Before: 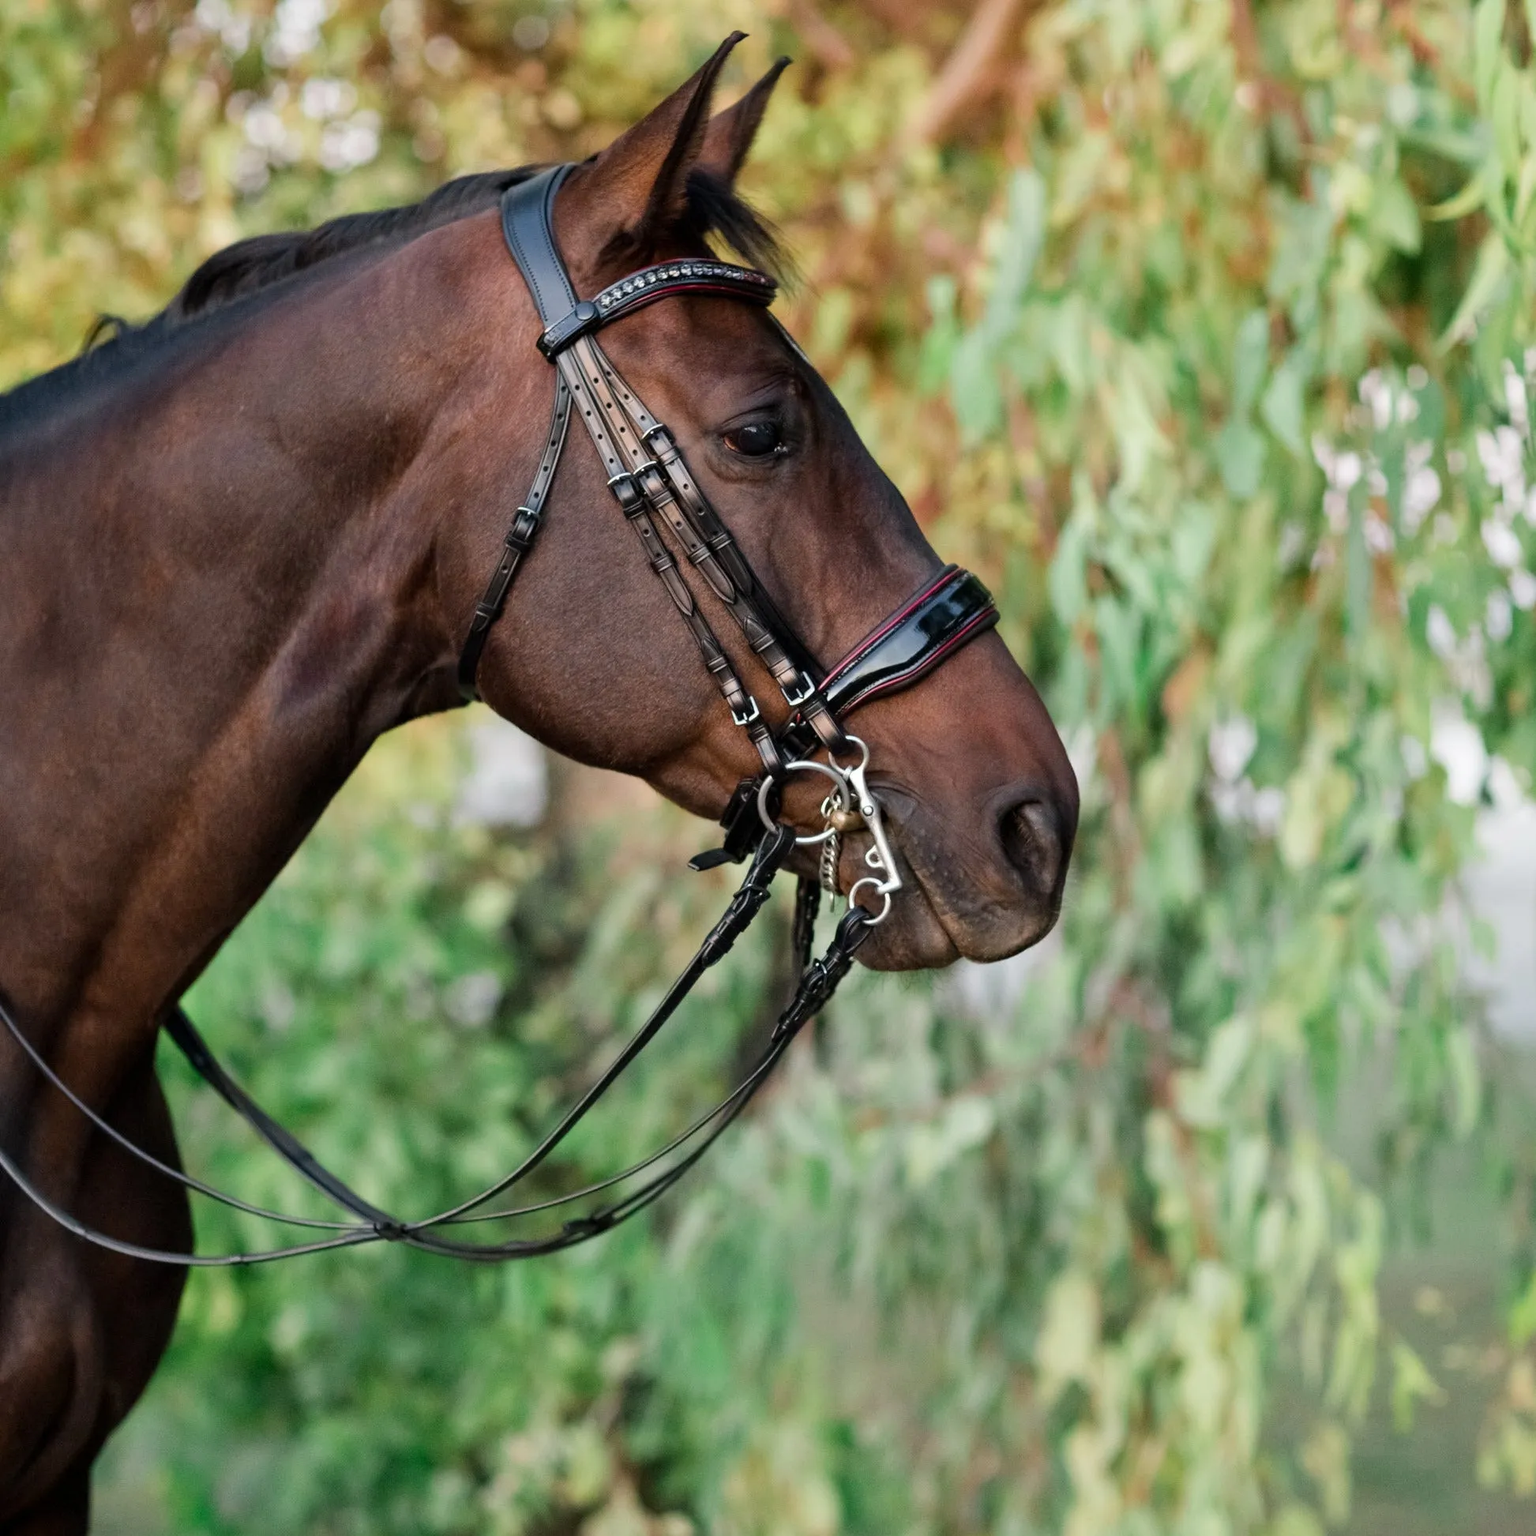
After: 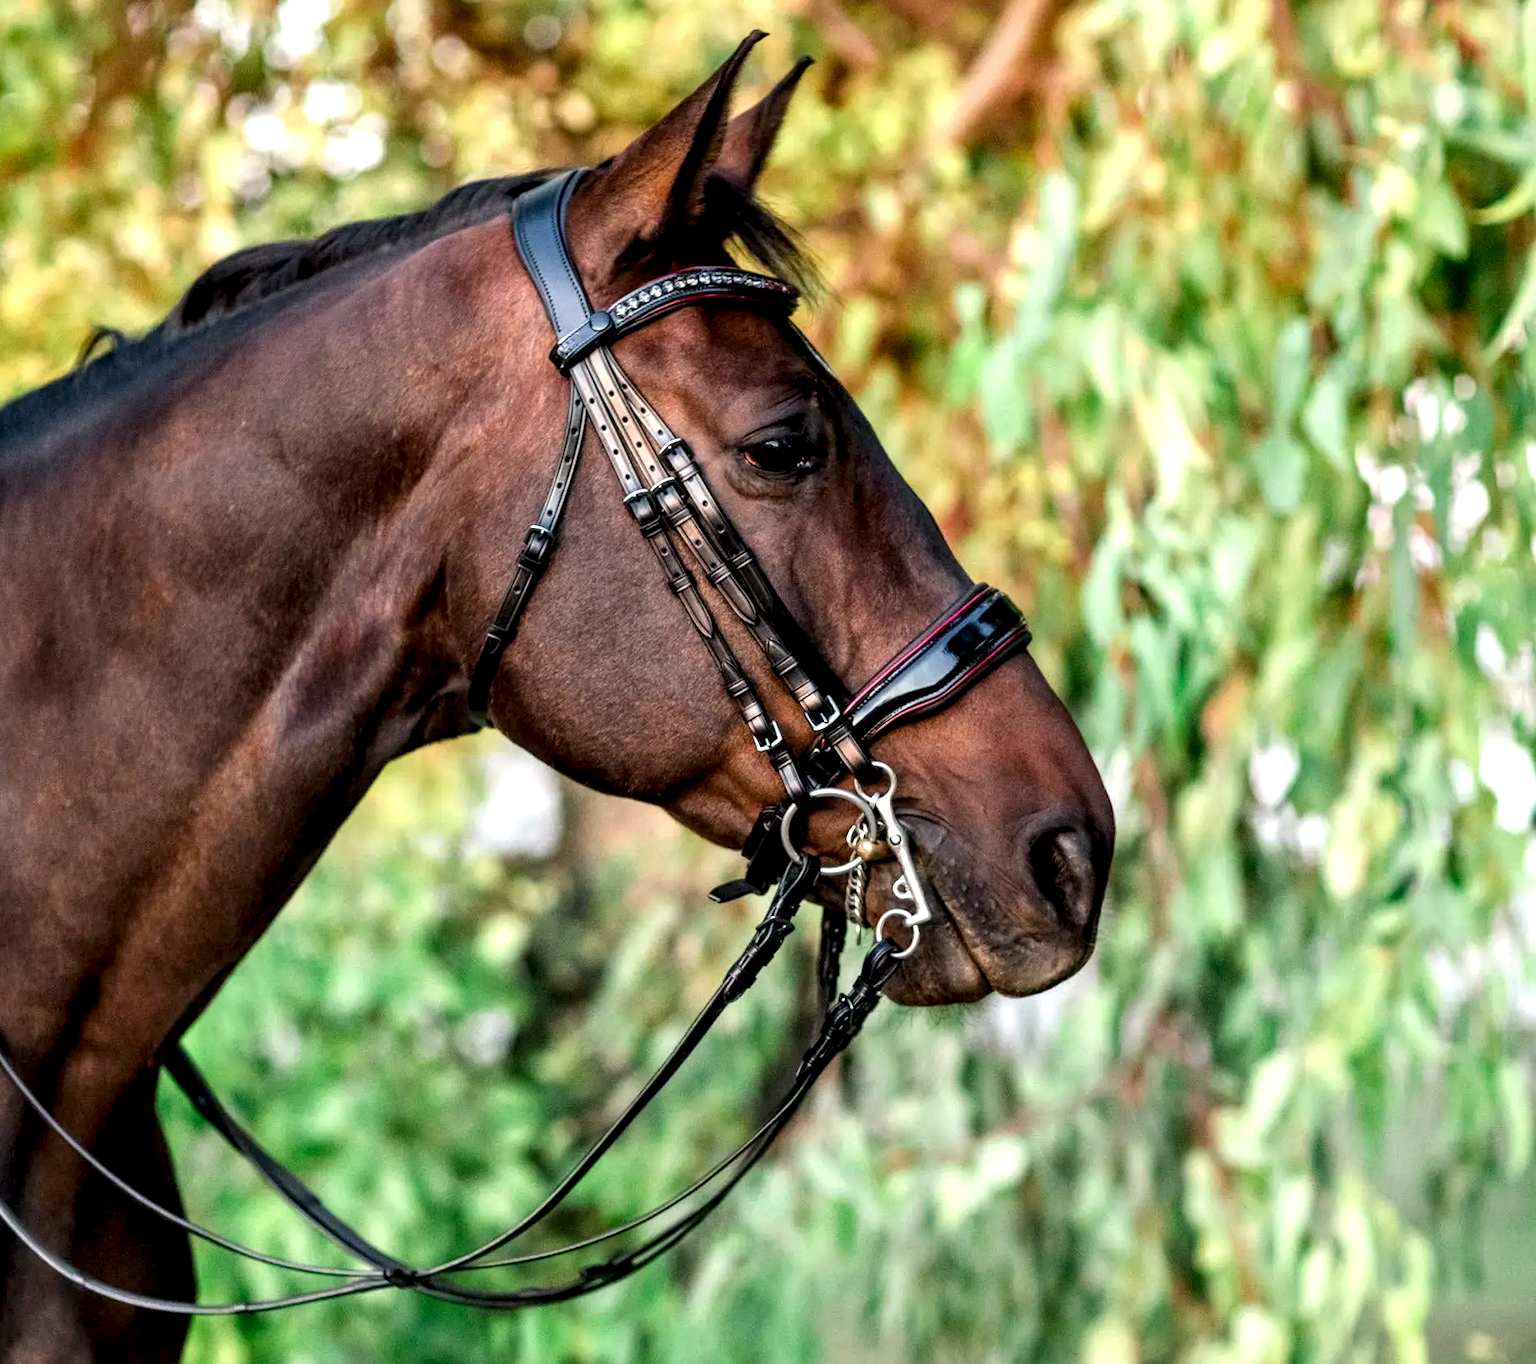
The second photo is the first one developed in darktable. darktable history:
local contrast: highlights 65%, shadows 54%, detail 169%, midtone range 0.514
crop and rotate: angle 0.2°, left 0.275%, right 3.127%, bottom 14.18%
exposure: exposure 0.4 EV, compensate highlight preservation false
color contrast: green-magenta contrast 1.2, blue-yellow contrast 1.2
